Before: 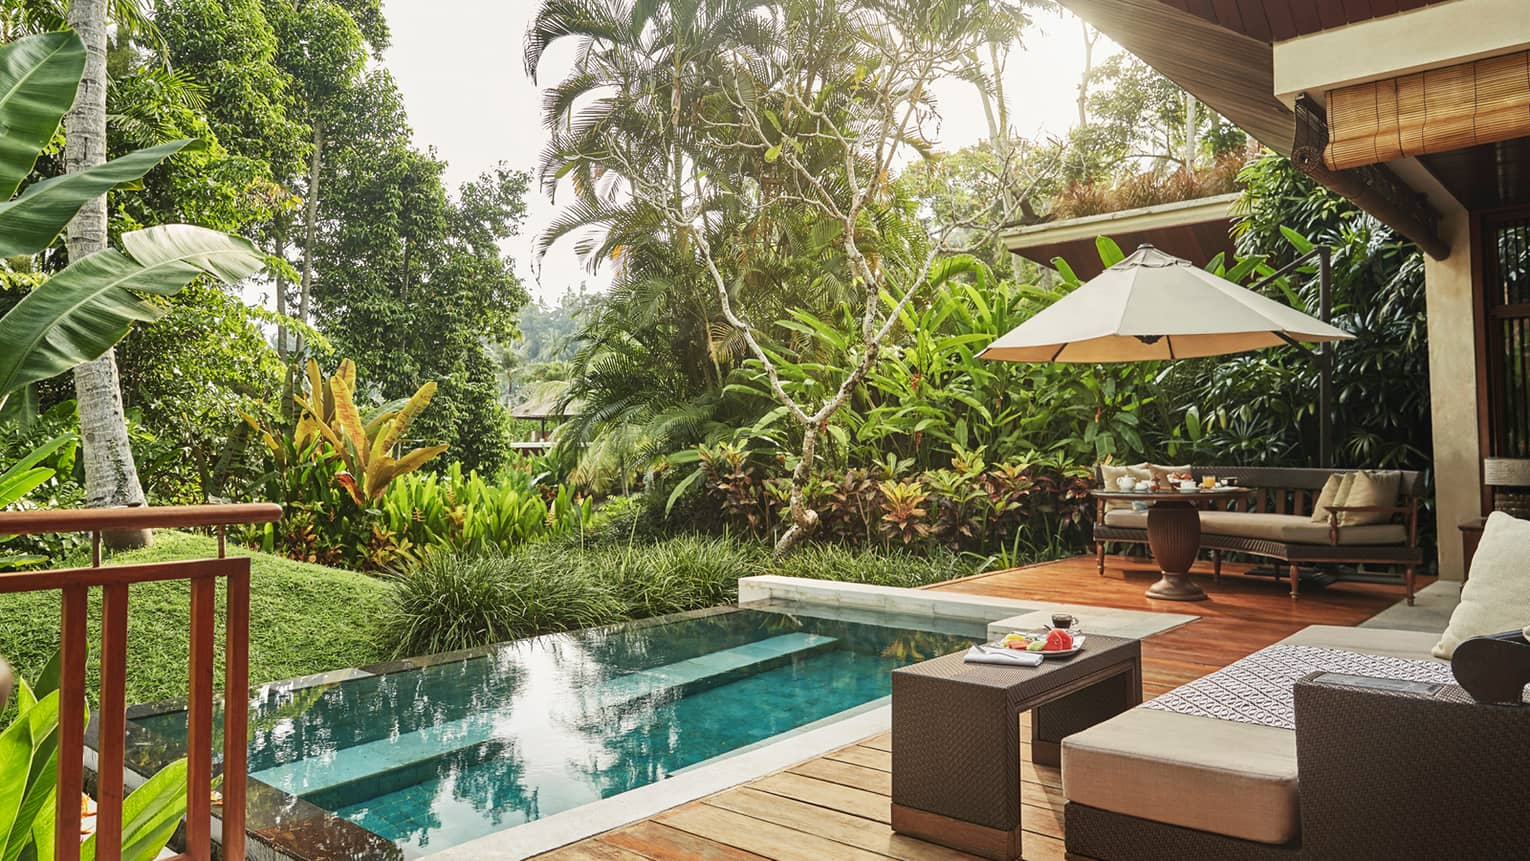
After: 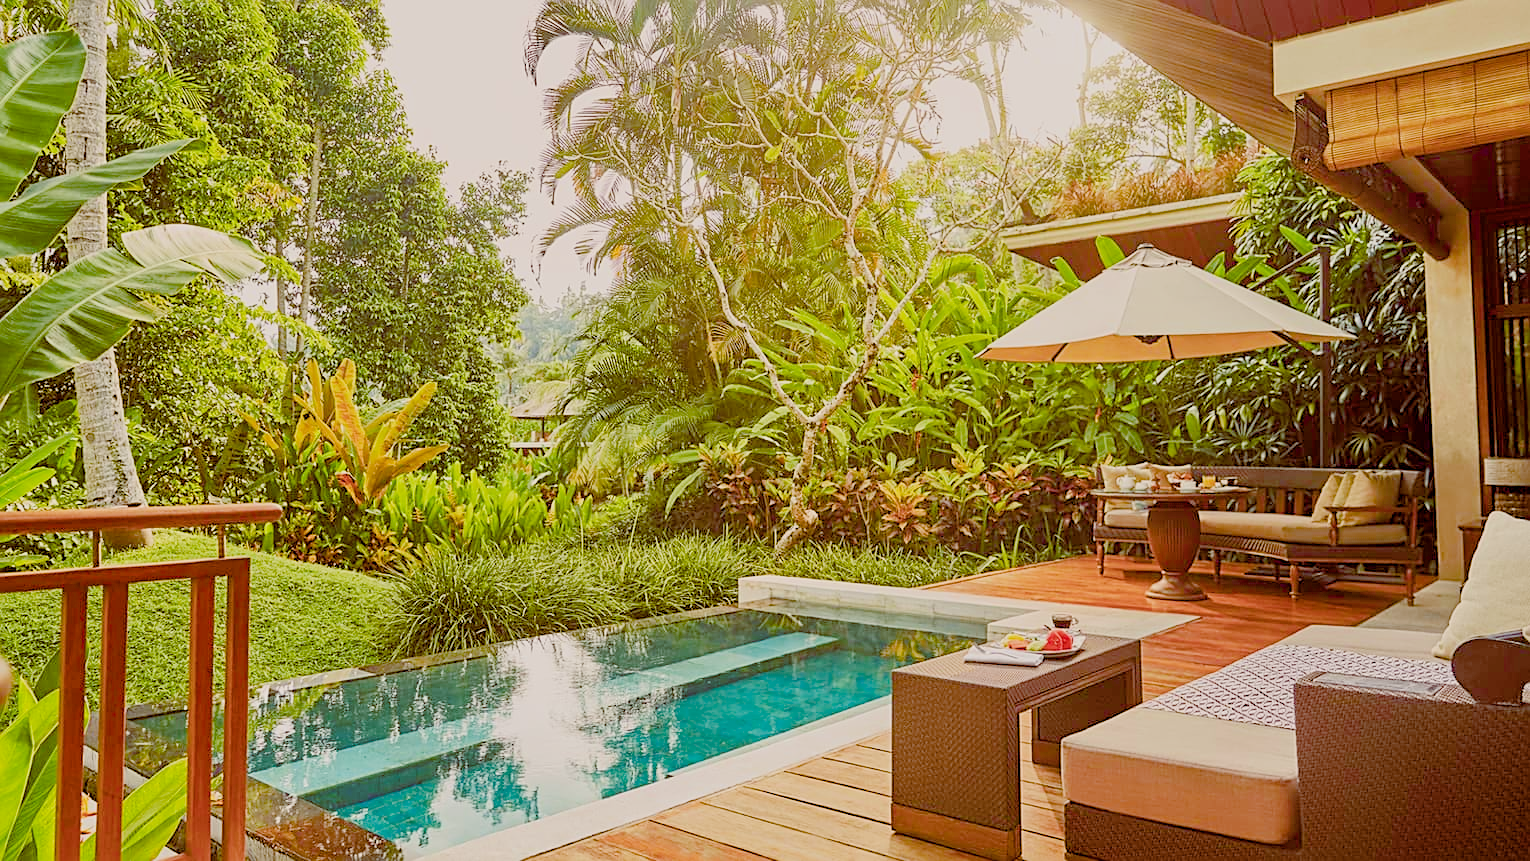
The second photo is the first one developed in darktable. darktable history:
sharpen: on, module defaults
color balance rgb: highlights gain › chroma 1.744%, highlights gain › hue 56.53°, global offset › luminance -0.194%, global offset › chroma 0.265%, perceptual saturation grading › global saturation 0.933%, perceptual saturation grading › mid-tones 6.202%, perceptual saturation grading › shadows 71.251%, perceptual brilliance grading › global brilliance 12.264%, global vibrance 40.419%
exposure: exposure 0.767 EV, compensate exposure bias true, compensate highlight preservation false
filmic rgb: middle gray luminance 2.5%, black relative exposure -10.05 EV, white relative exposure 7.01 EV, dynamic range scaling 9.68%, target black luminance 0%, hardness 3.16, latitude 43.49%, contrast 0.683, highlights saturation mix 3.77%, shadows ↔ highlights balance 14.03%
